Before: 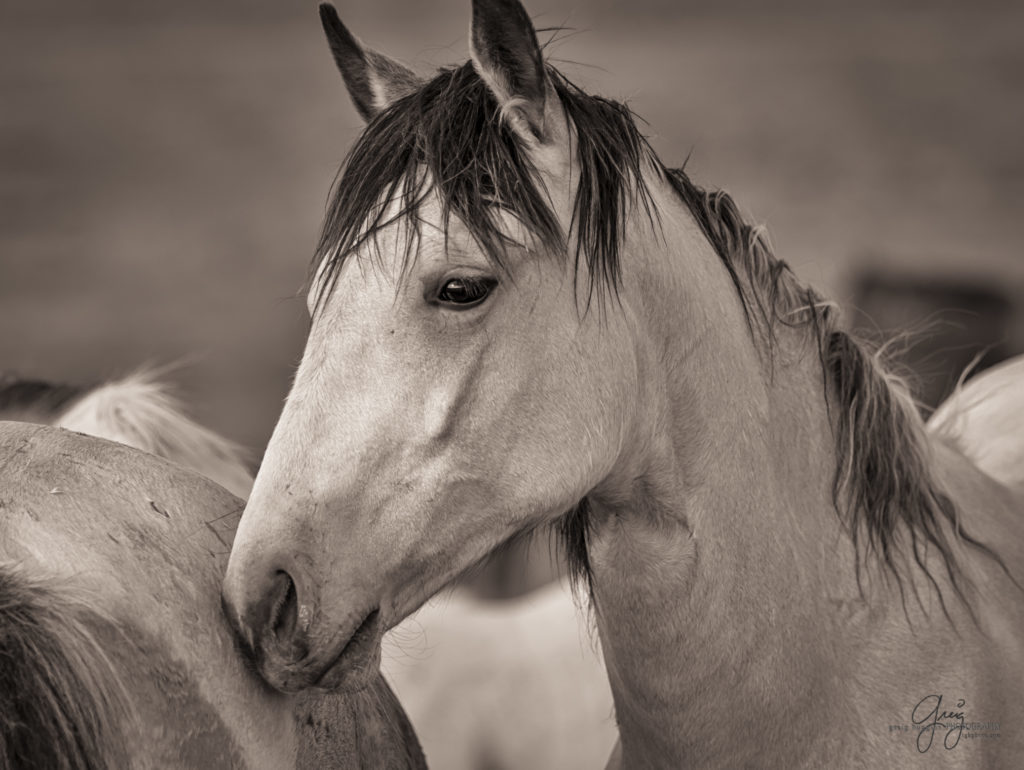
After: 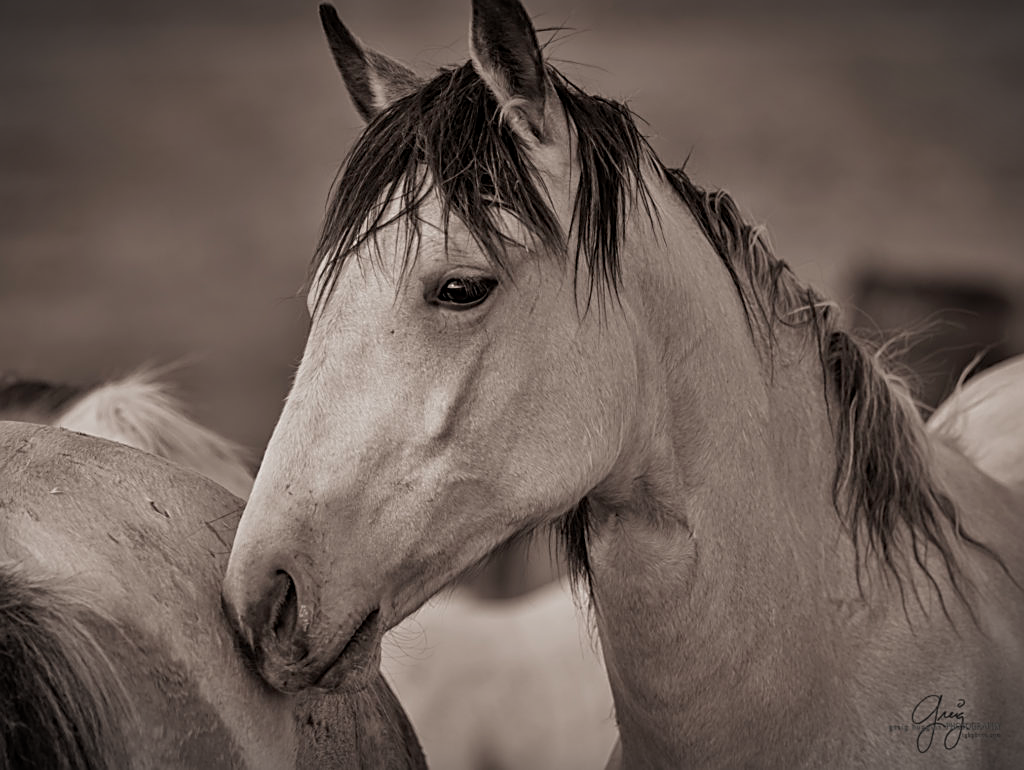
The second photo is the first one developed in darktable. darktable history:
sharpen: on, module defaults
vignetting: fall-off start 100.52%, width/height ratio 1.309
exposure: exposure -0.452 EV, compensate exposure bias true, compensate highlight preservation false
